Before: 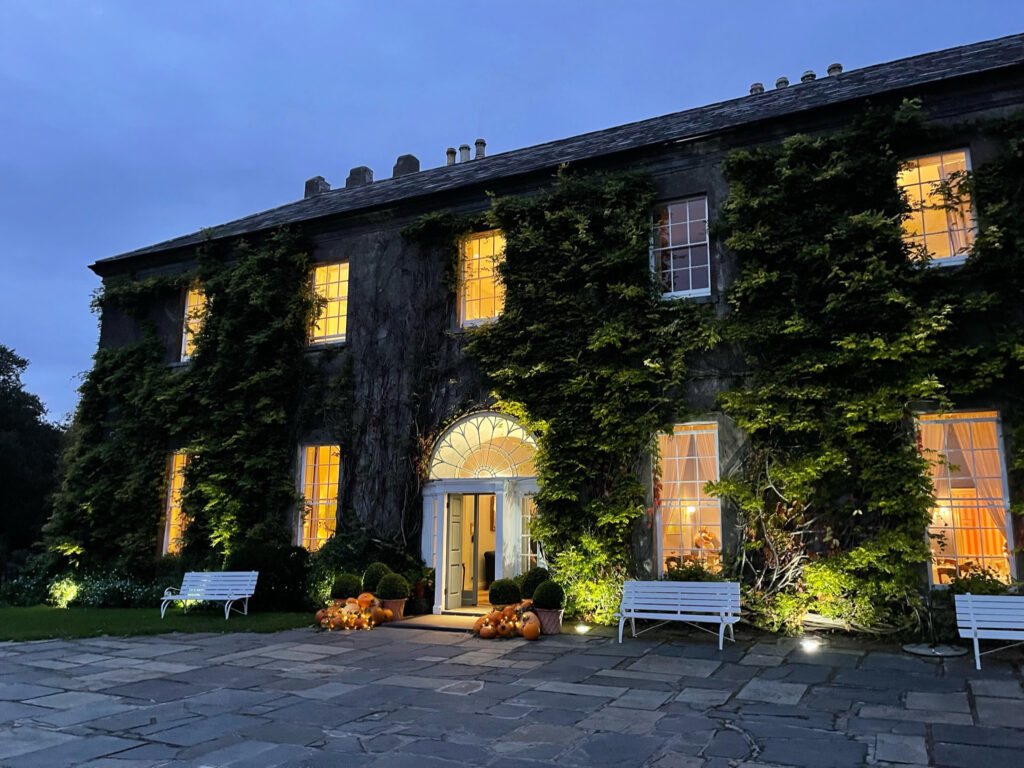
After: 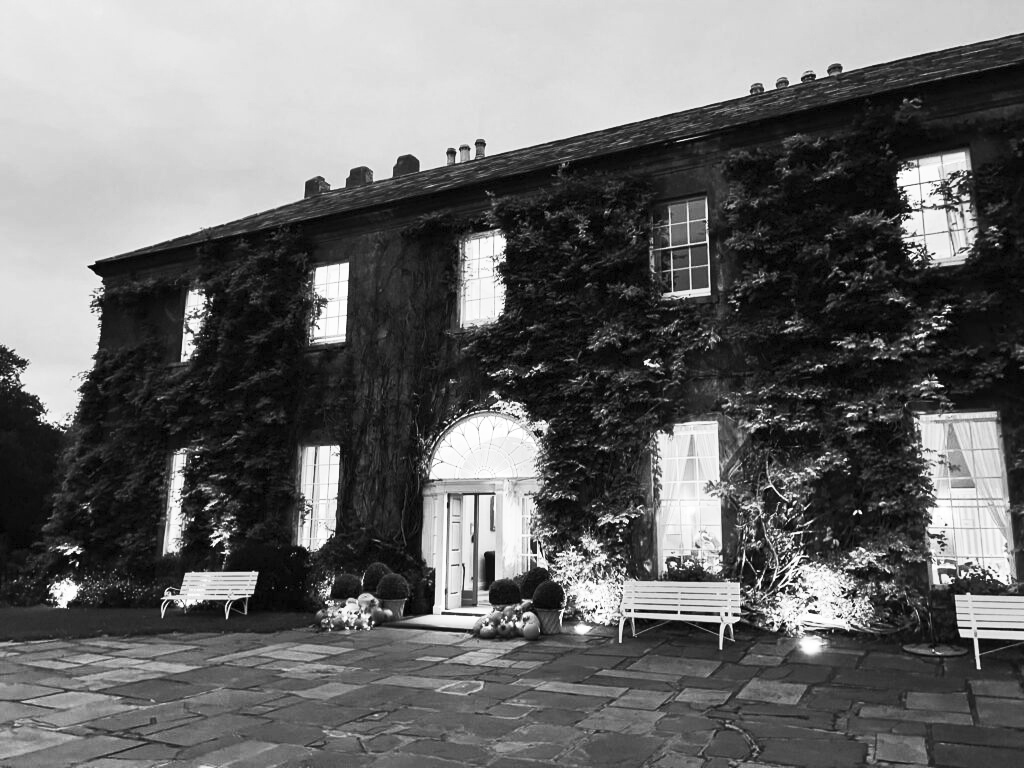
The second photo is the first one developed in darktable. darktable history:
contrast brightness saturation: contrast 0.53, brightness 0.47, saturation -1
color balance: on, module defaults
